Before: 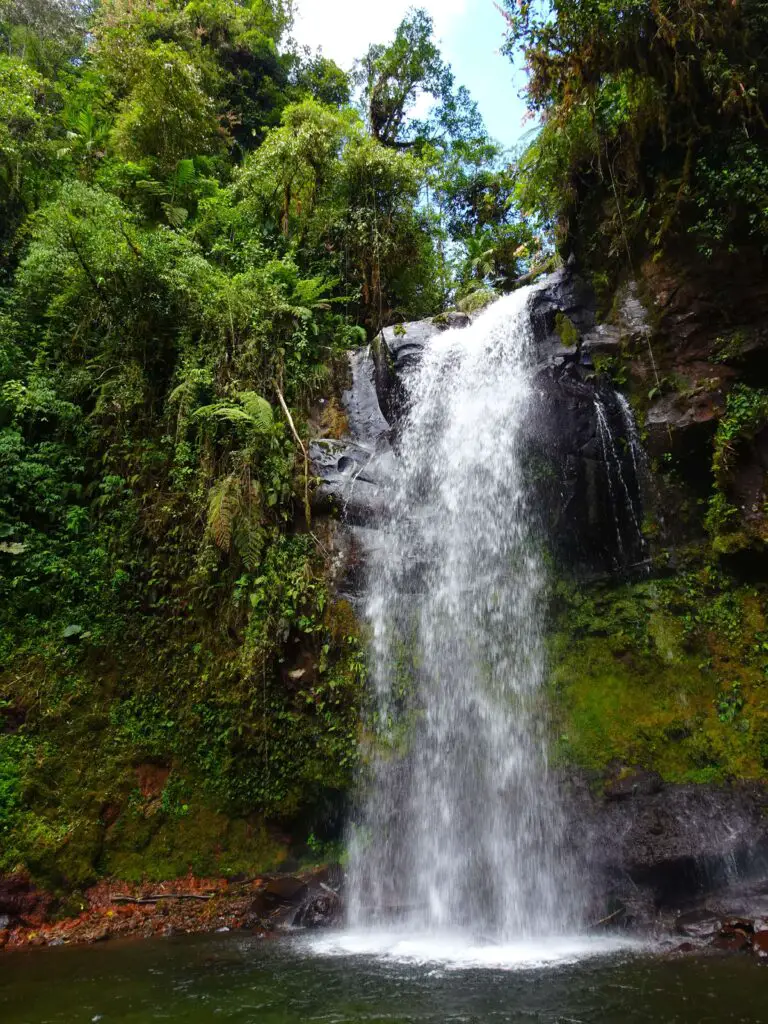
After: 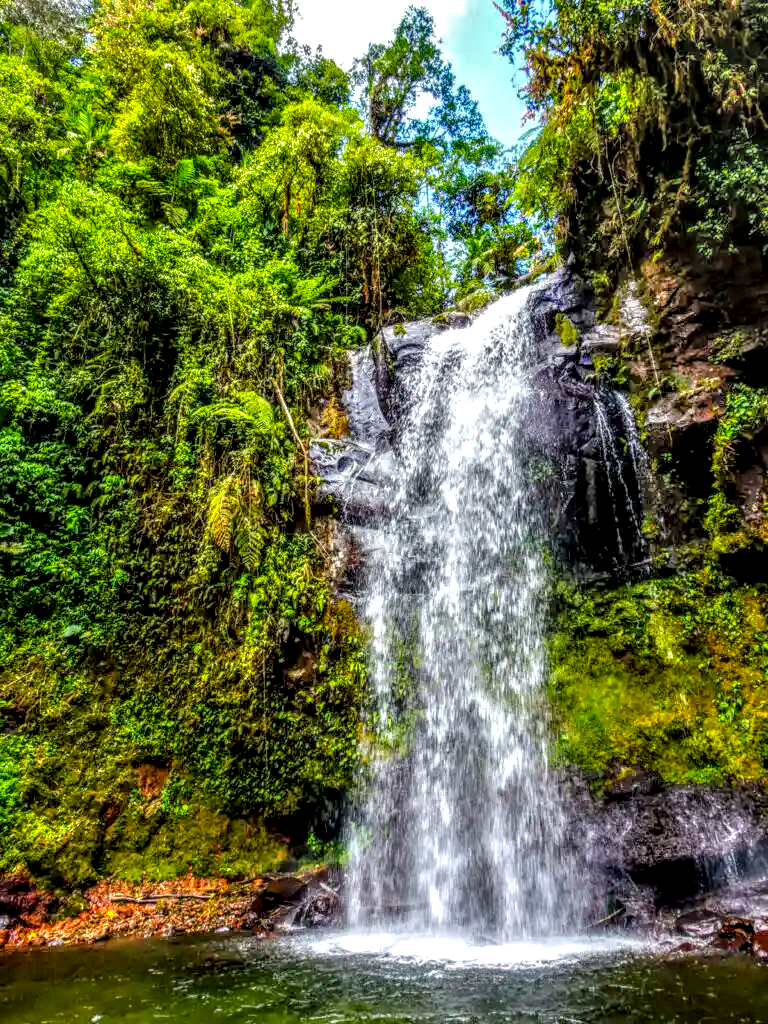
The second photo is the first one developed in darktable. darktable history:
exposure: exposure -0.05 EV
tone equalizer: -7 EV 0.15 EV, -6 EV 0.6 EV, -5 EV 1.15 EV, -4 EV 1.33 EV, -3 EV 1.15 EV, -2 EV 0.6 EV, -1 EV 0.15 EV, mask exposure compensation -0.5 EV
shadows and highlights: on, module defaults
color balance rgb: linear chroma grading › global chroma 15%, perceptual saturation grading › global saturation 30%
local contrast: highlights 0%, shadows 0%, detail 300%, midtone range 0.3
